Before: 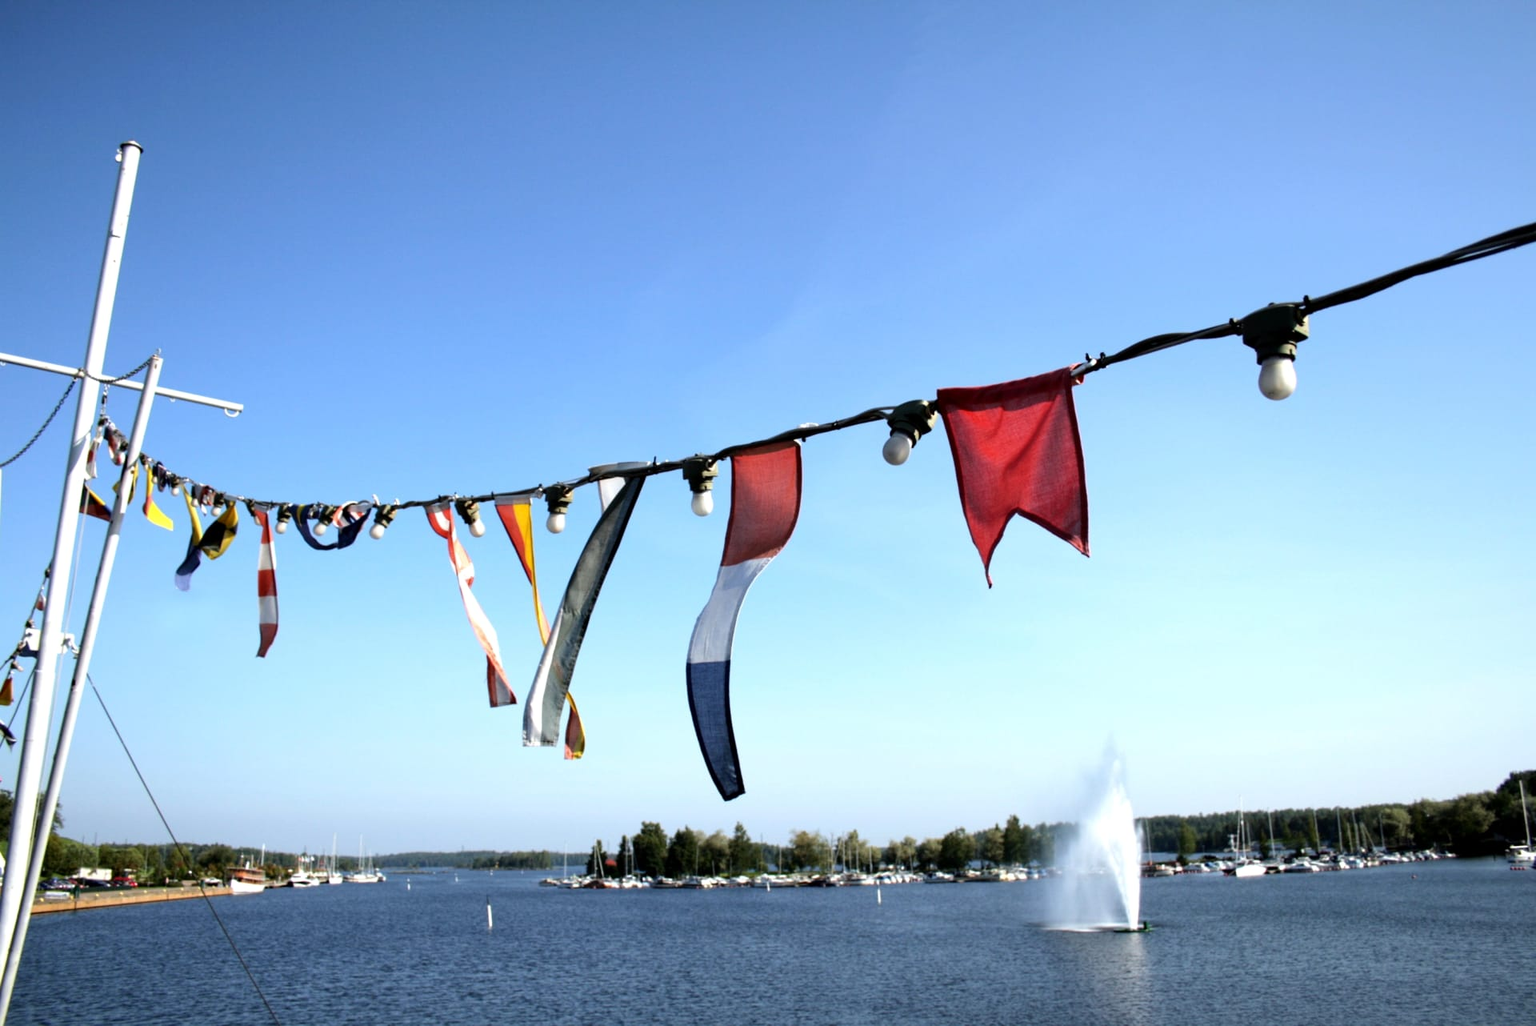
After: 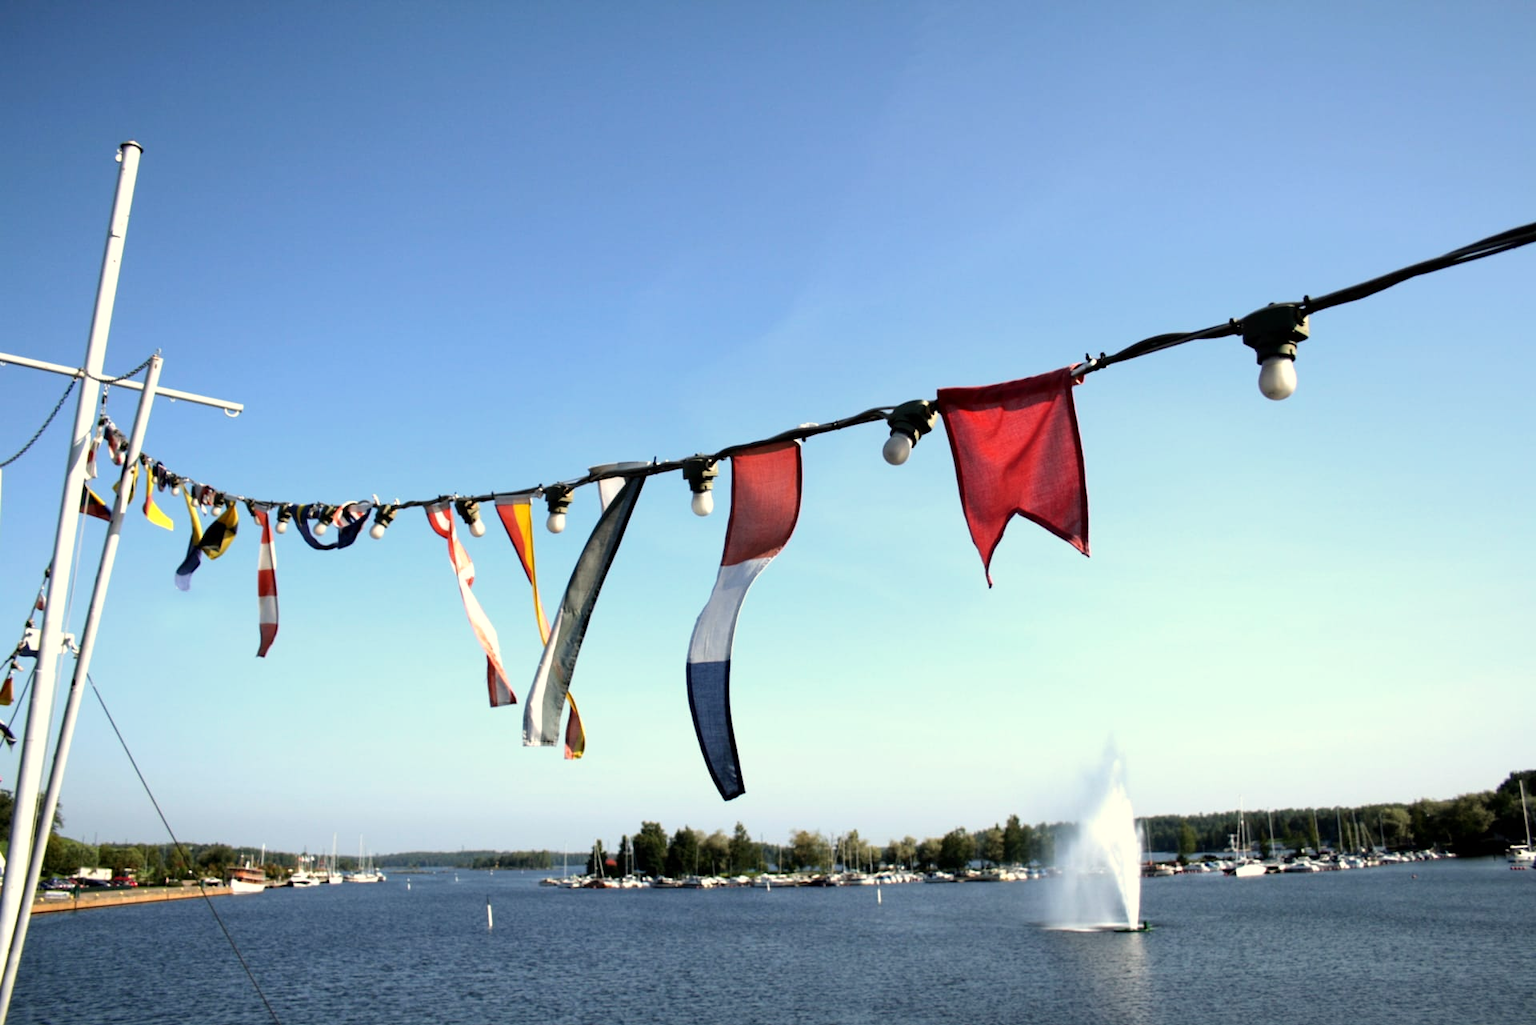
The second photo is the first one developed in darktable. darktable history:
exposure: compensate exposure bias true, compensate highlight preservation false
white balance: red 1.045, blue 0.932
